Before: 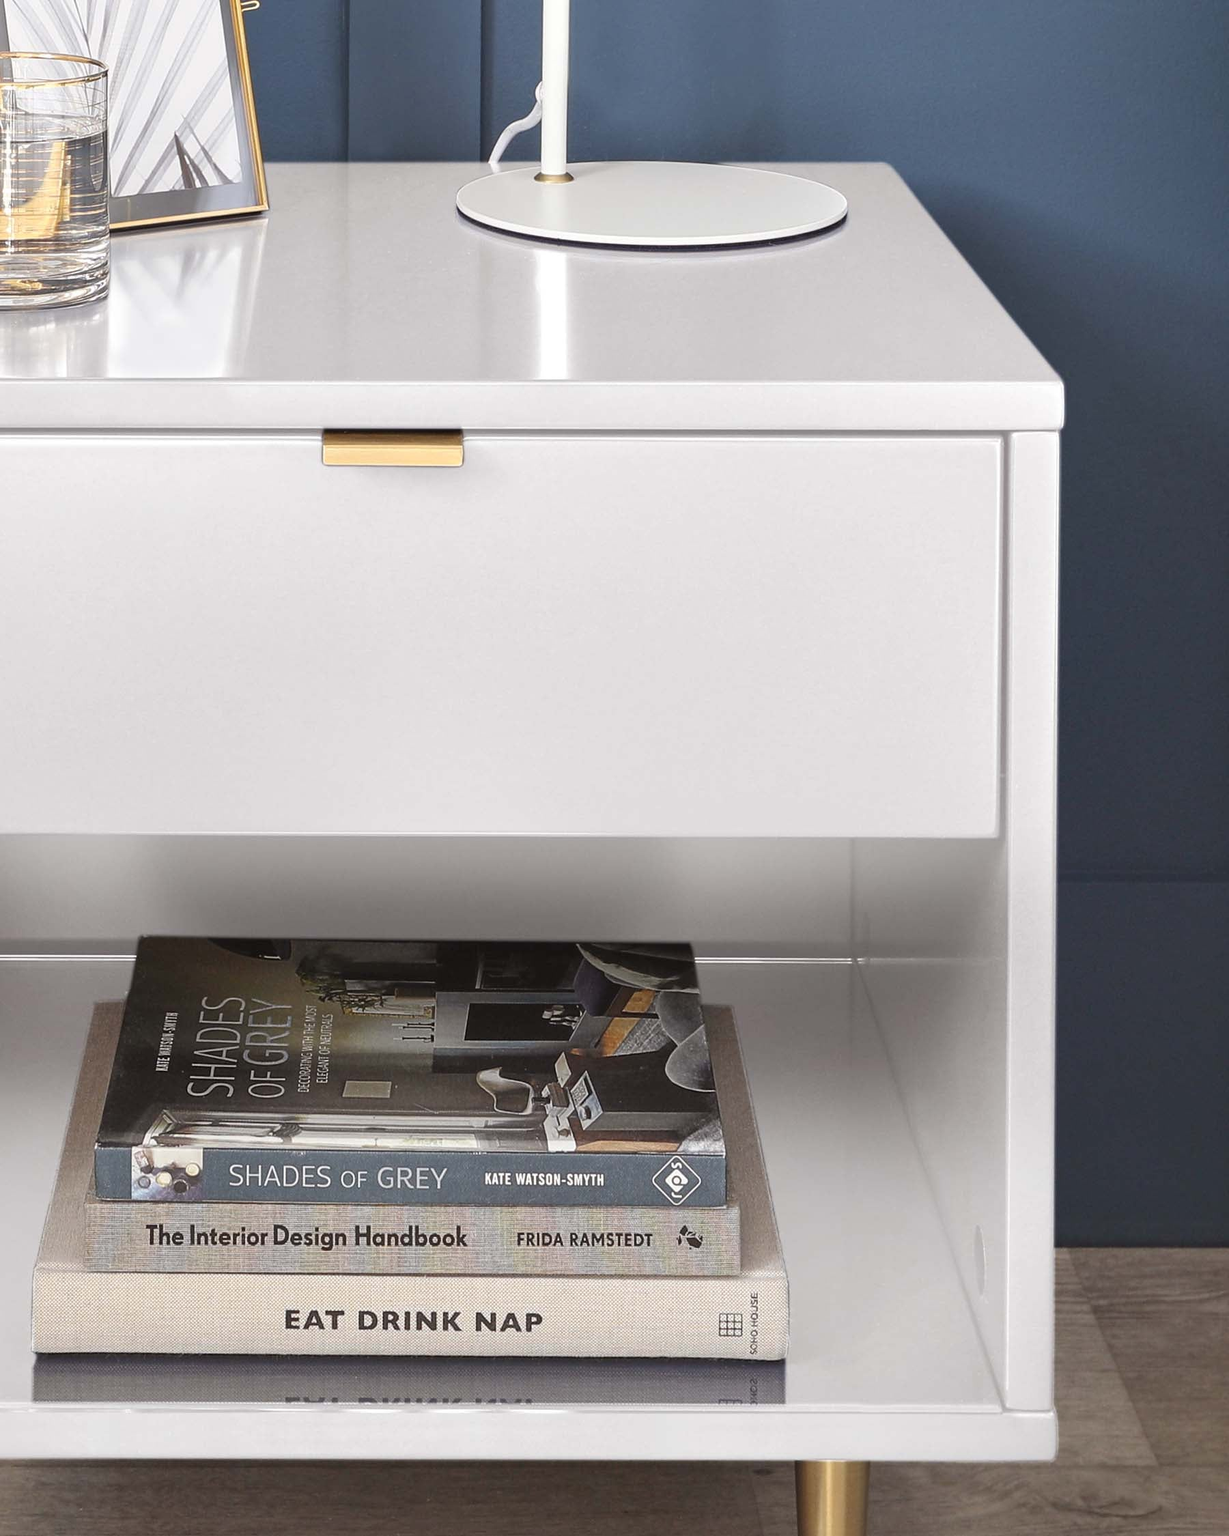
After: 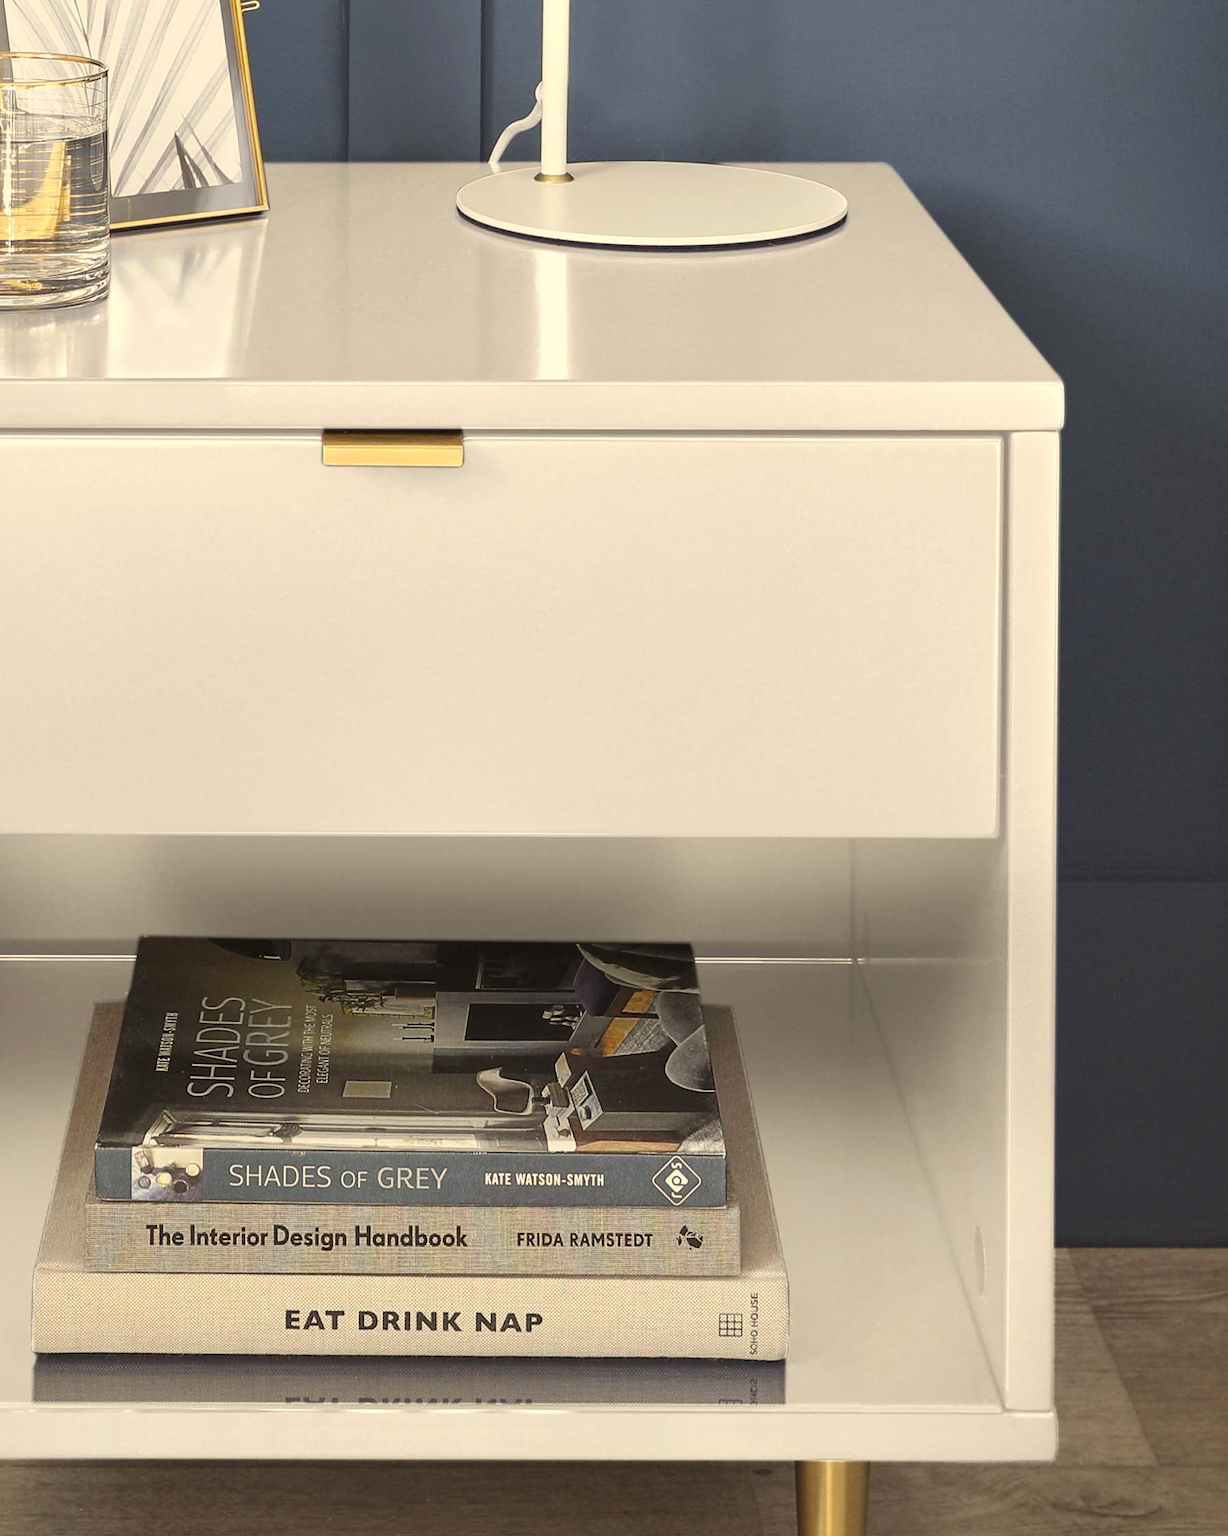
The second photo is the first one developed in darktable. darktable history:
color correction: highlights a* 1.35, highlights b* 17.92
